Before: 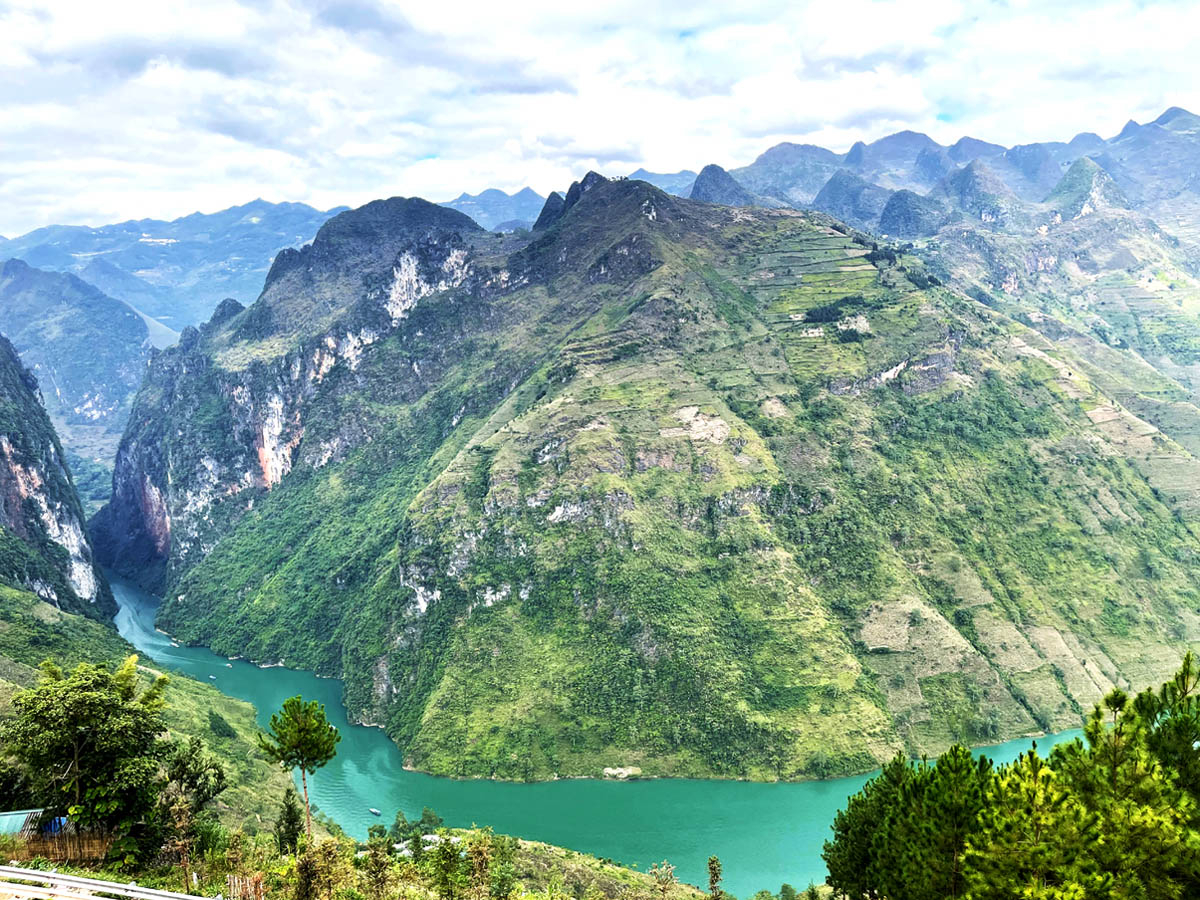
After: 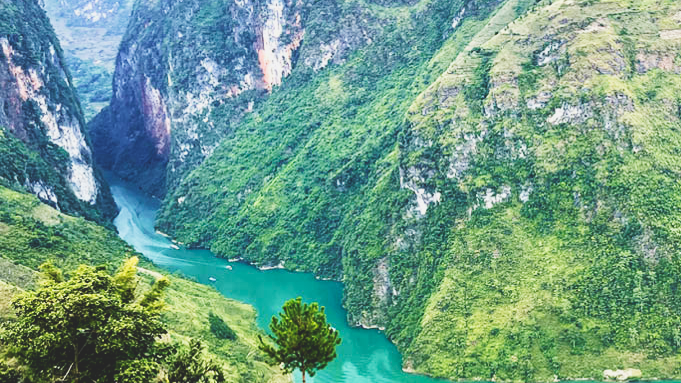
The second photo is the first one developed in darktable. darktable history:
crop: top 44.237%, right 43.187%, bottom 13.13%
tone curve: curves: ch0 [(0, 0) (0.003, 0.117) (0.011, 0.118) (0.025, 0.123) (0.044, 0.13) (0.069, 0.137) (0.1, 0.149) (0.136, 0.157) (0.177, 0.184) (0.224, 0.217) (0.277, 0.257) (0.335, 0.324) (0.399, 0.406) (0.468, 0.511) (0.543, 0.609) (0.623, 0.712) (0.709, 0.8) (0.801, 0.877) (0.898, 0.938) (1, 1)], preserve colors none
velvia: on, module defaults
contrast brightness saturation: contrast -0.155, brightness 0.047, saturation -0.132
